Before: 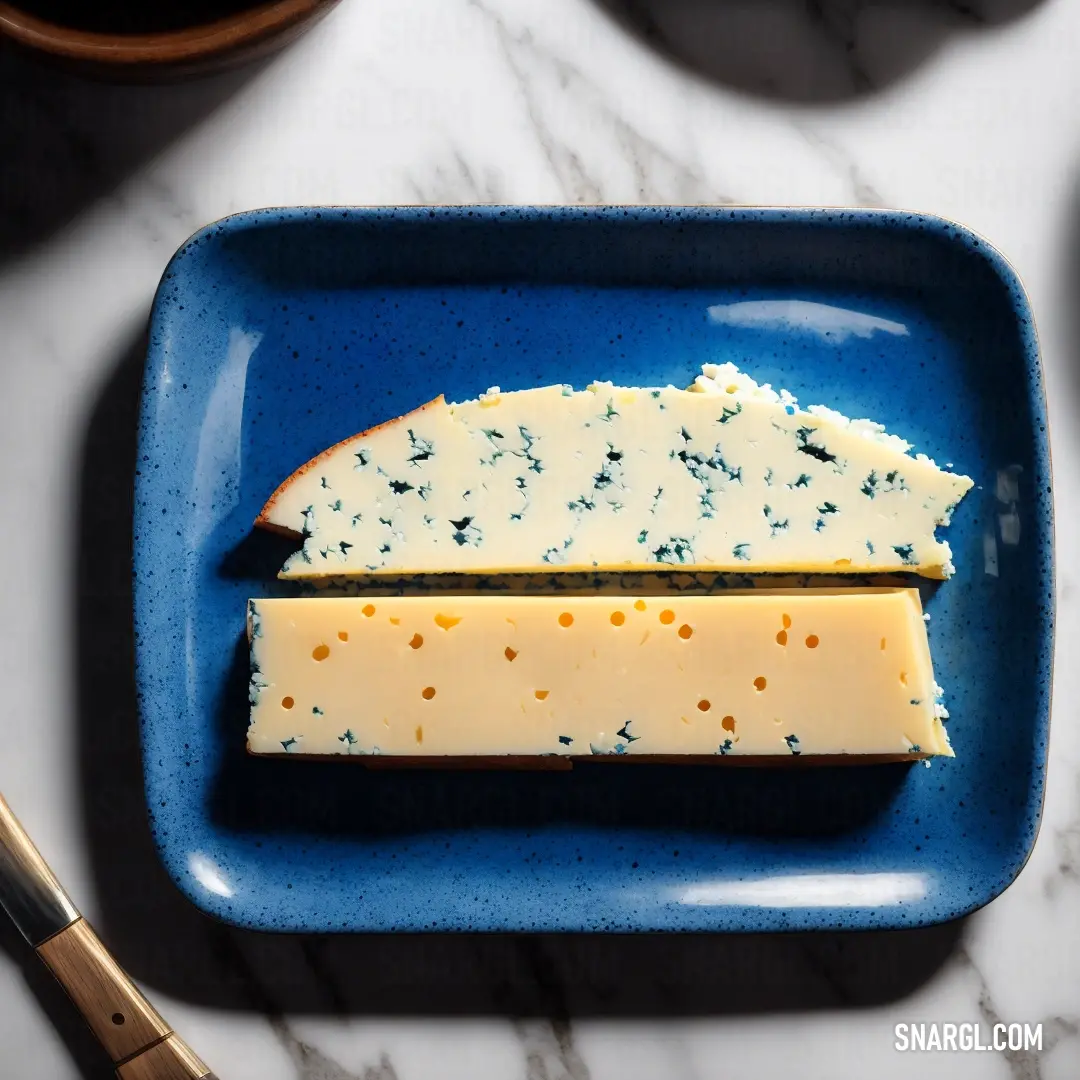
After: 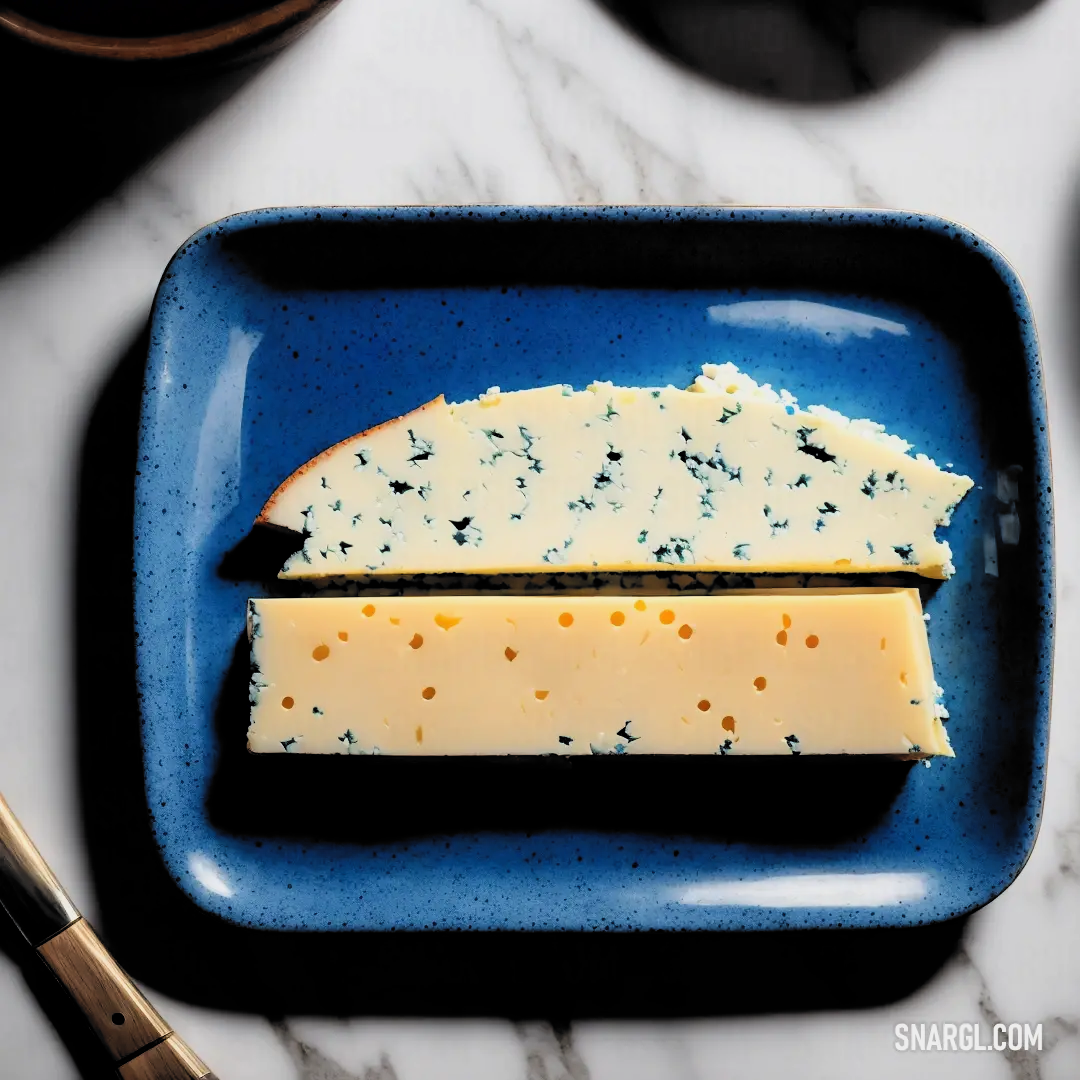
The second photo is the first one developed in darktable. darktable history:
filmic rgb: black relative exposure -5.04 EV, white relative exposure 3.2 EV, hardness 3.43, contrast 1.188, highlights saturation mix -30.96%, color science v6 (2022), iterations of high-quality reconstruction 0
